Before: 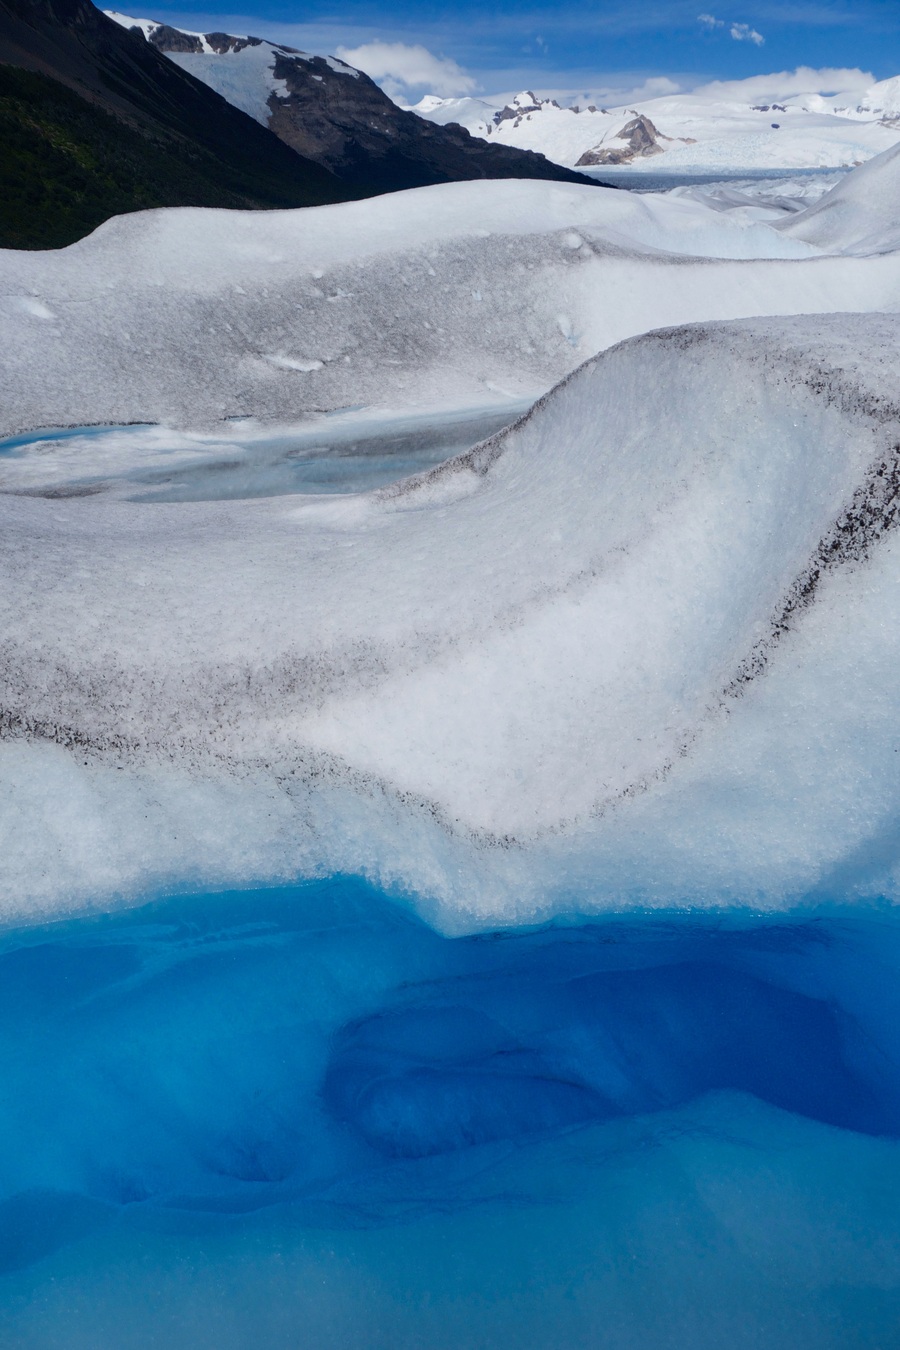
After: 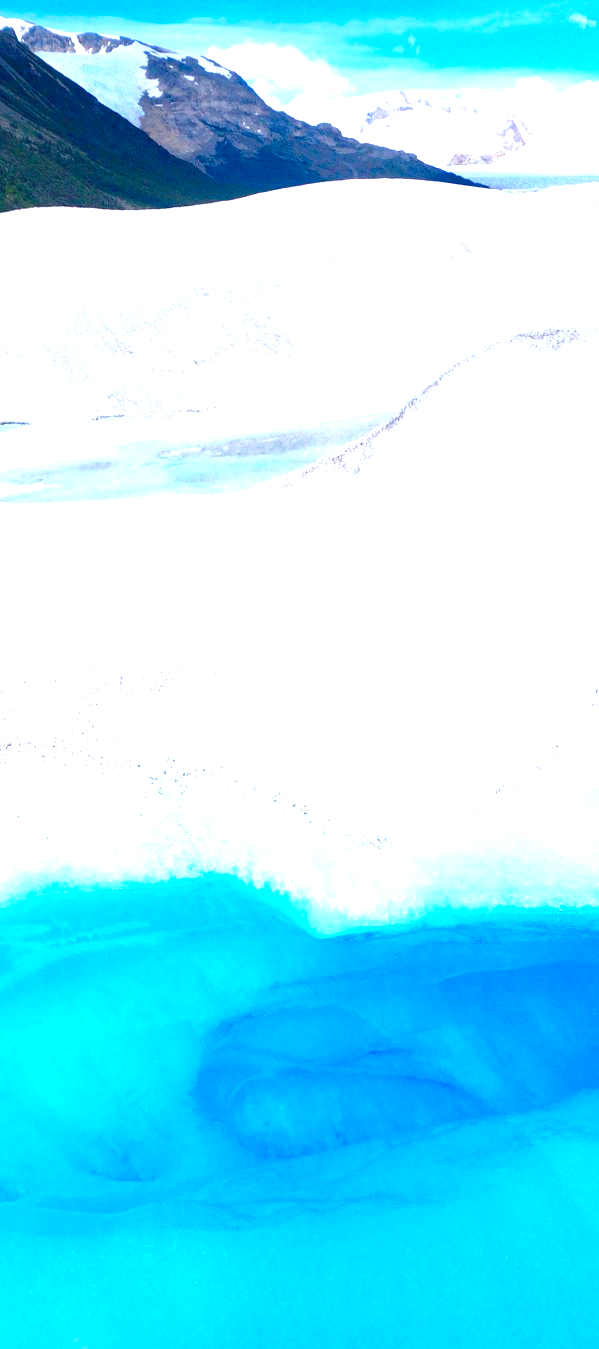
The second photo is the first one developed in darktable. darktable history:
exposure: black level correction 0, exposure 1.5 EV, compensate exposure bias true, compensate highlight preservation false
levels: levels [0.036, 0.364, 0.827]
crop and rotate: left 14.292%, right 19.041%
